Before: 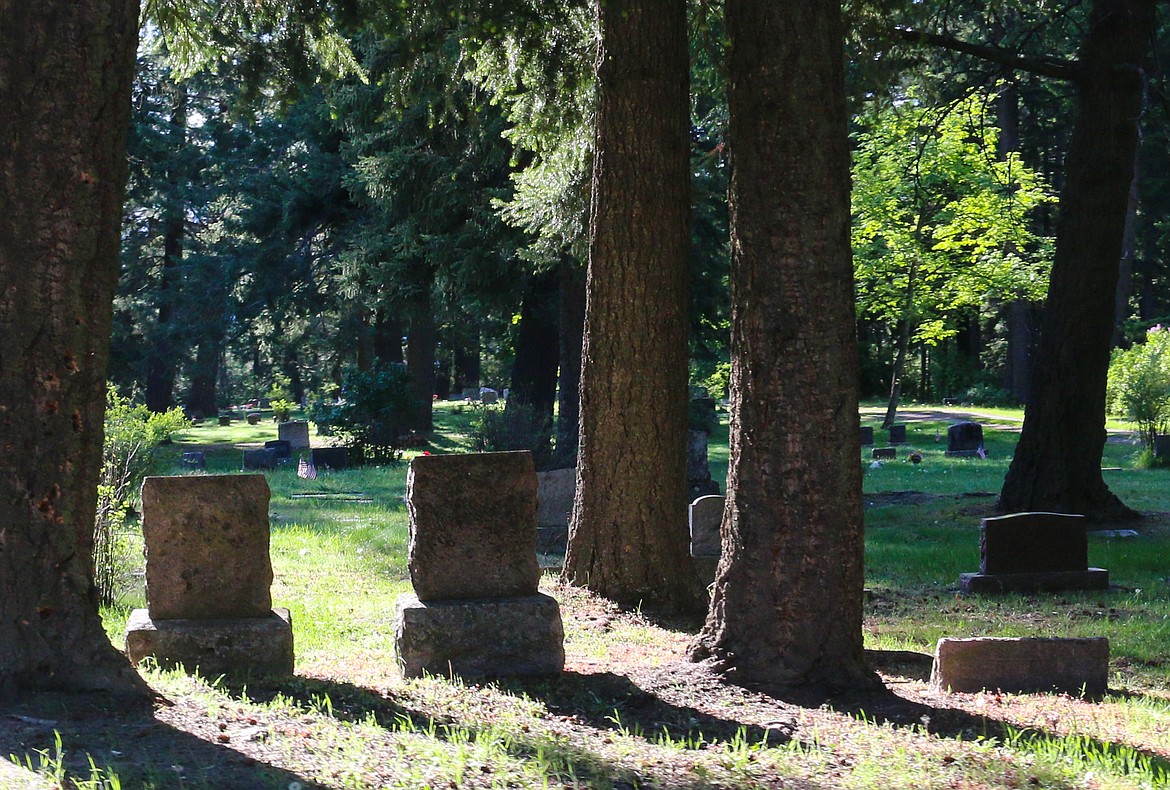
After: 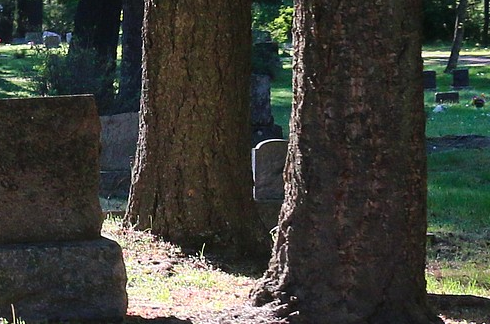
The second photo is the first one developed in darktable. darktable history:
crop: left 37.386%, top 45.105%, right 20.699%, bottom 13.859%
